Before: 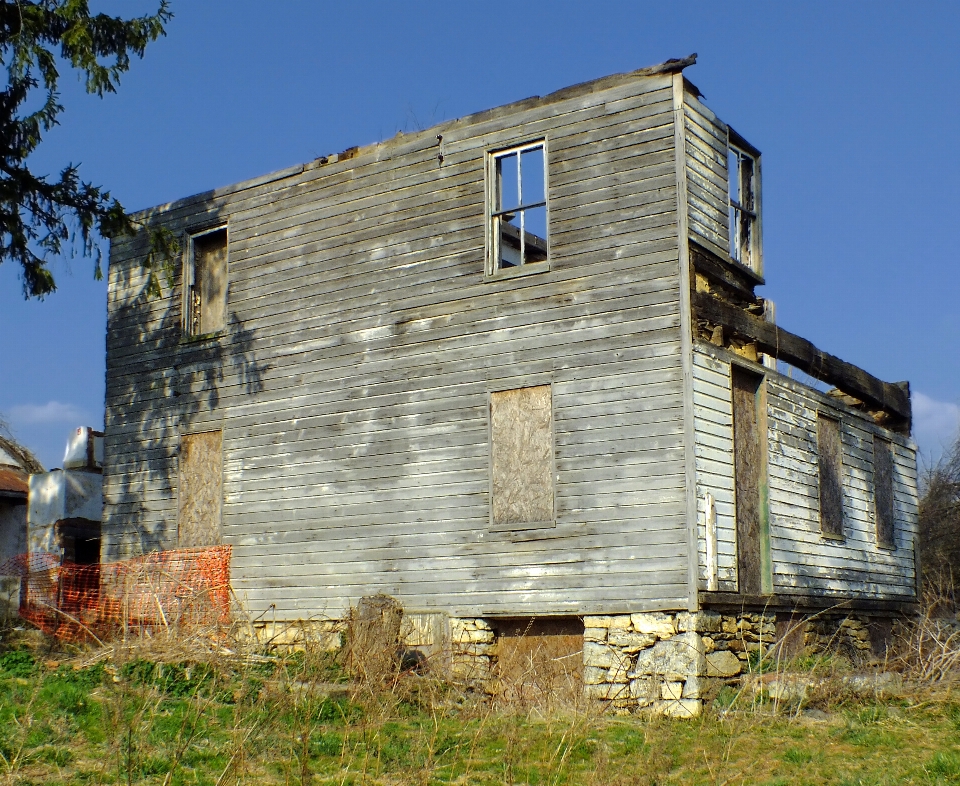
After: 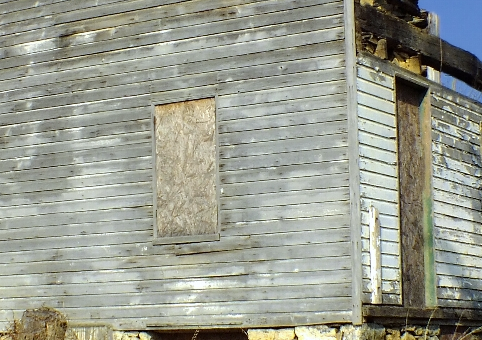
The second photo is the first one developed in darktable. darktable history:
white balance: red 0.983, blue 1.036
crop: left 35.03%, top 36.625%, right 14.663%, bottom 20.057%
